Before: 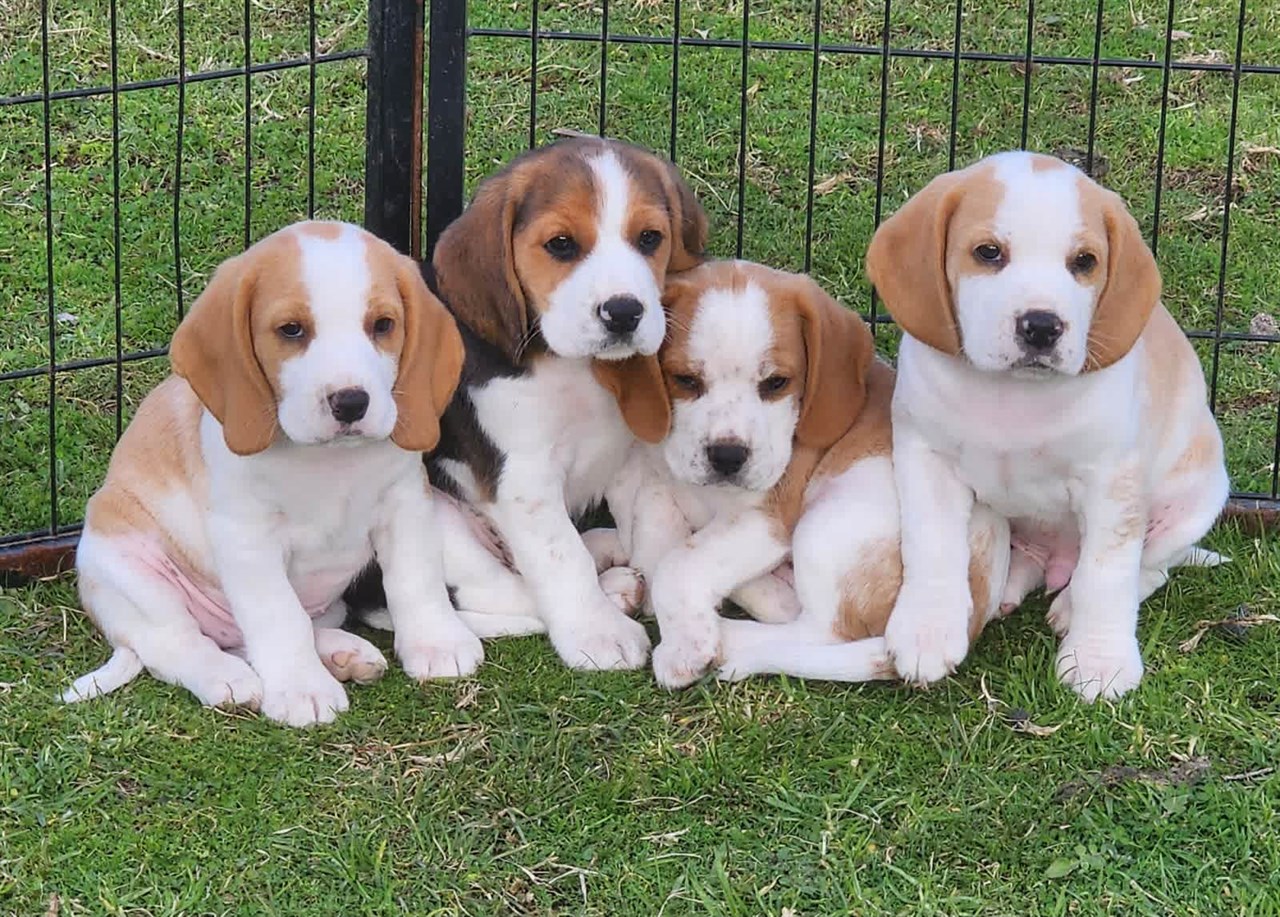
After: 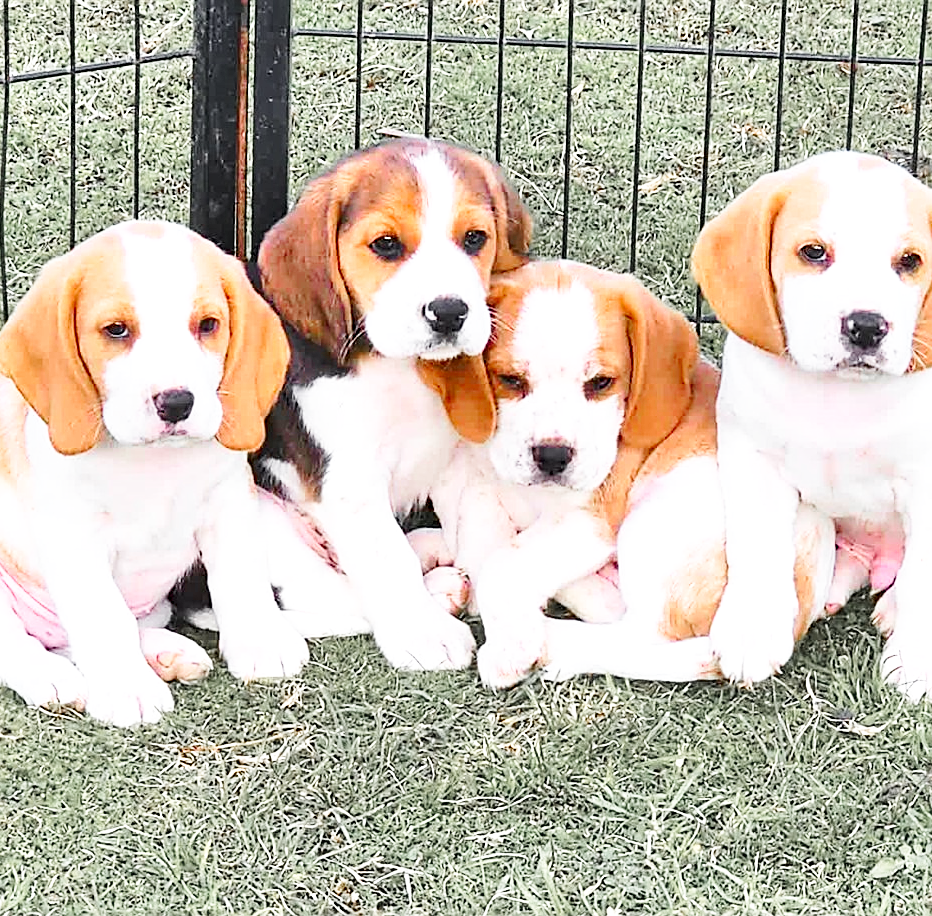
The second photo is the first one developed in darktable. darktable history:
contrast brightness saturation: contrast 0.089, saturation 0.284
crop: left 13.68%, top 0%, right 13.455%
exposure: black level correction 0, exposure 0.693 EV, compensate highlight preservation false
sharpen: on, module defaults
color zones: curves: ch1 [(0, 0.638) (0.193, 0.442) (0.286, 0.15) (0.429, 0.14) (0.571, 0.142) (0.714, 0.154) (0.857, 0.175) (1, 0.638)]
base curve: curves: ch0 [(0, 0) (0.005, 0.002) (0.15, 0.3) (0.4, 0.7) (0.75, 0.95) (1, 1)], preserve colors none
haze removal: compatibility mode true, adaptive false
